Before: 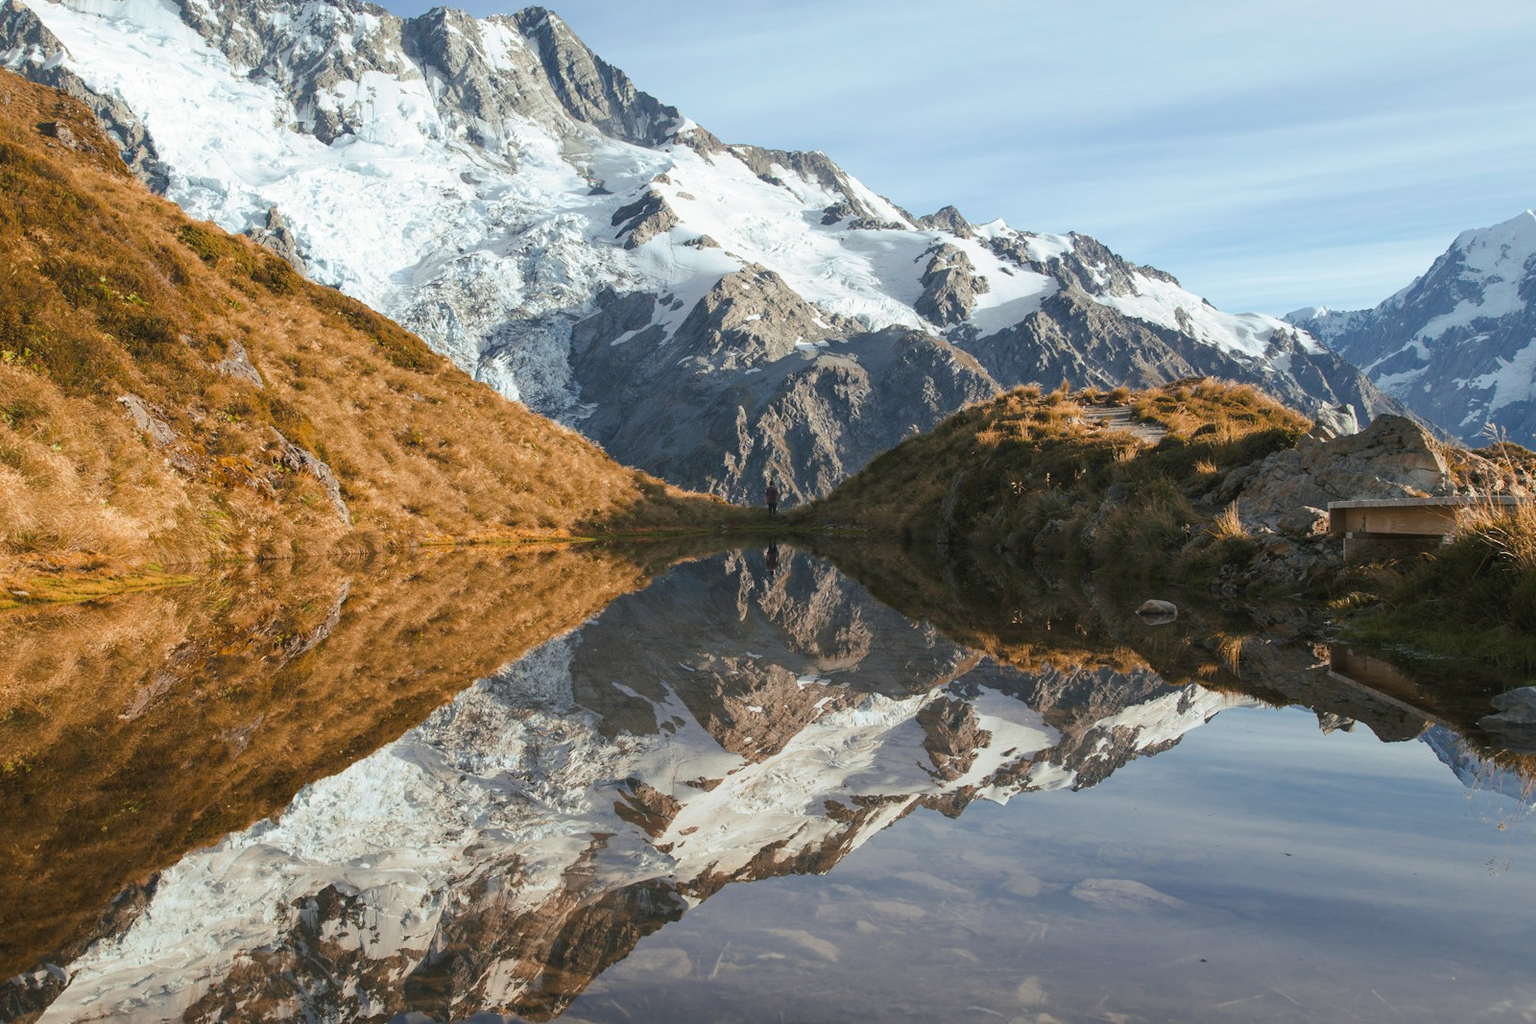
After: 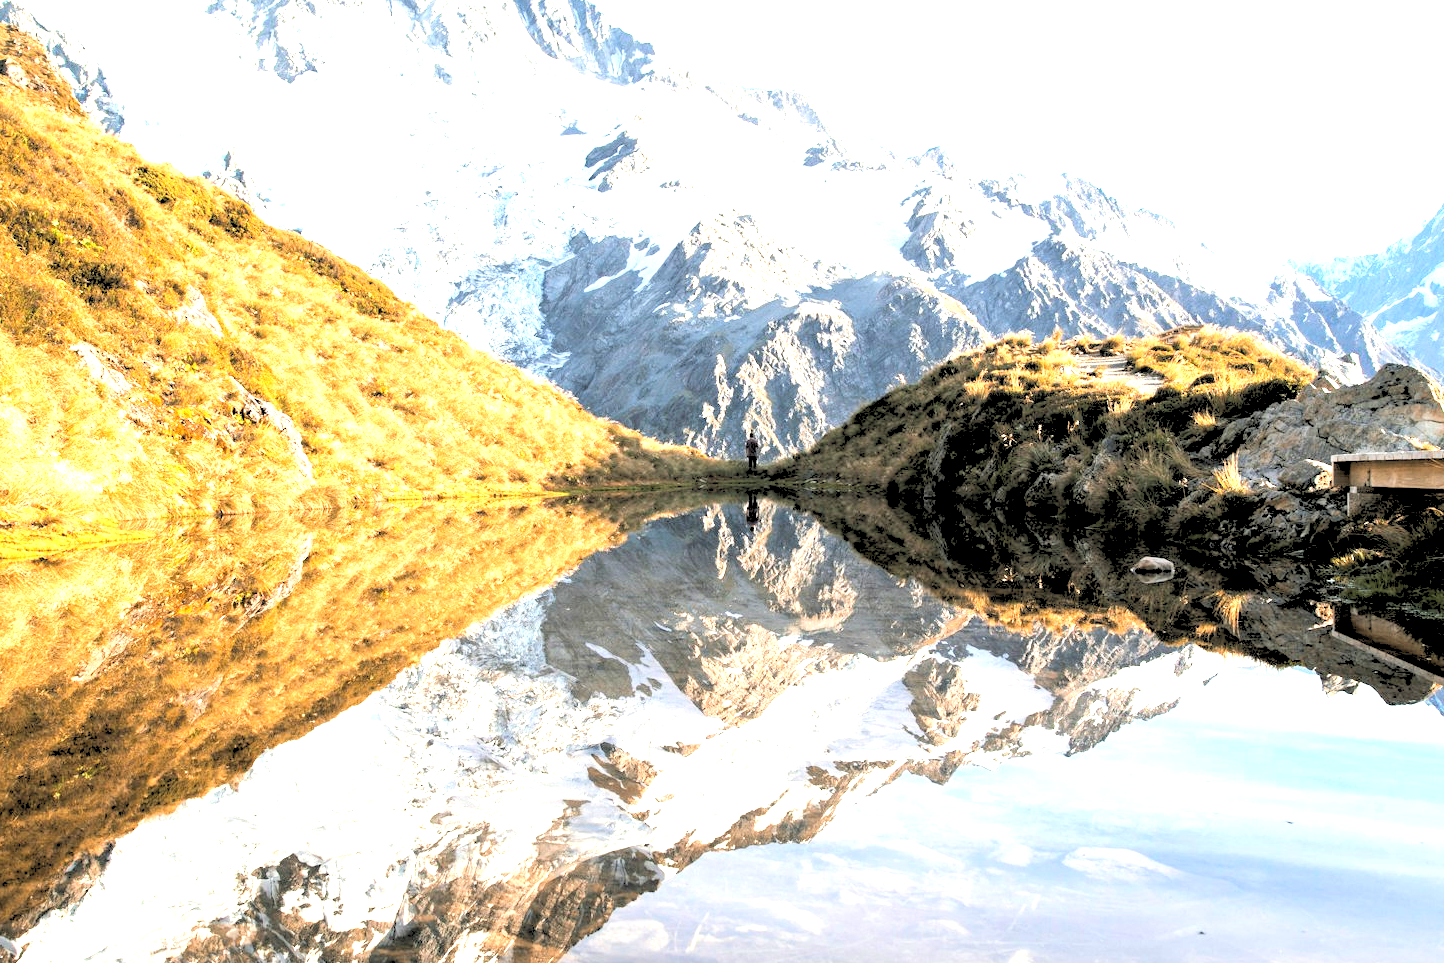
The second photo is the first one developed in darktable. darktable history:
exposure: black level correction 0, exposure 1.2 EV, compensate highlight preservation false
crop: left 3.305%, top 6.436%, right 6.389%, bottom 3.258%
rgb levels: levels [[0.027, 0.429, 0.996], [0, 0.5, 1], [0, 0.5, 1]]
tone equalizer: -8 EV -1.08 EV, -7 EV -1.01 EV, -6 EV -0.867 EV, -5 EV -0.578 EV, -3 EV 0.578 EV, -2 EV 0.867 EV, -1 EV 1.01 EV, +0 EV 1.08 EV, edges refinement/feathering 500, mask exposure compensation -1.57 EV, preserve details no
